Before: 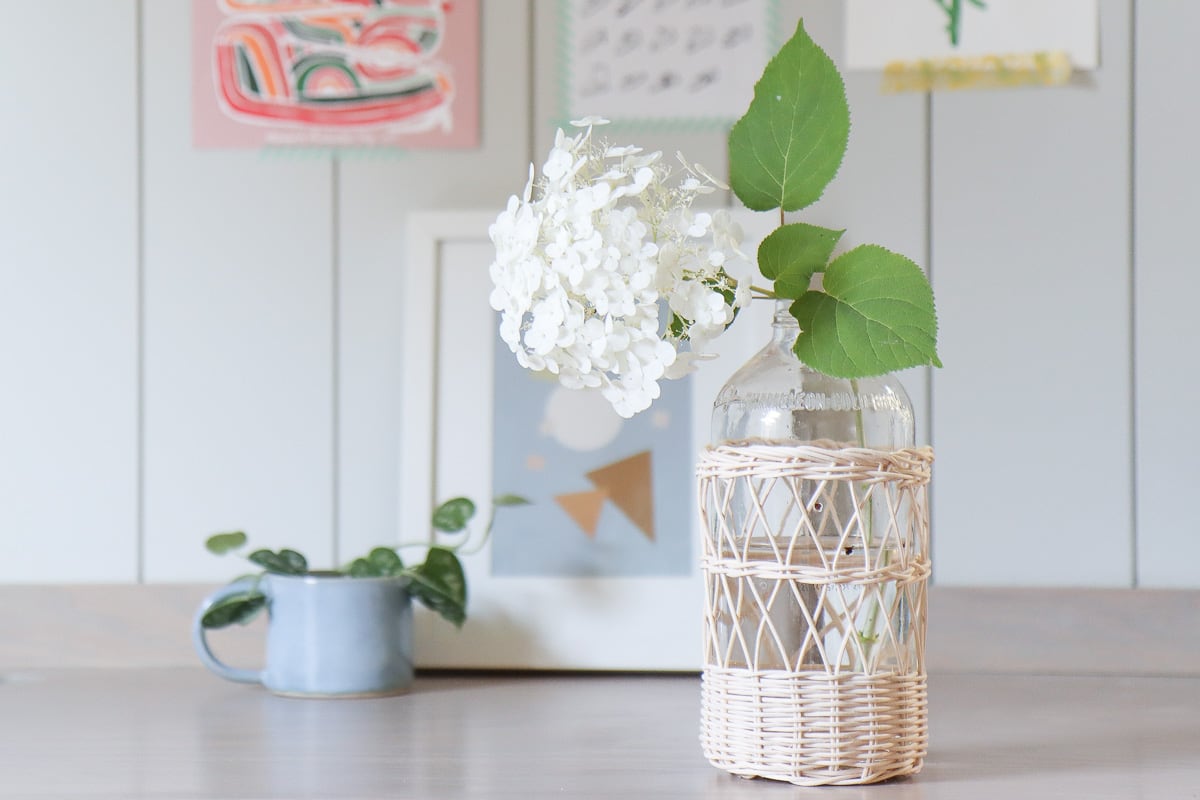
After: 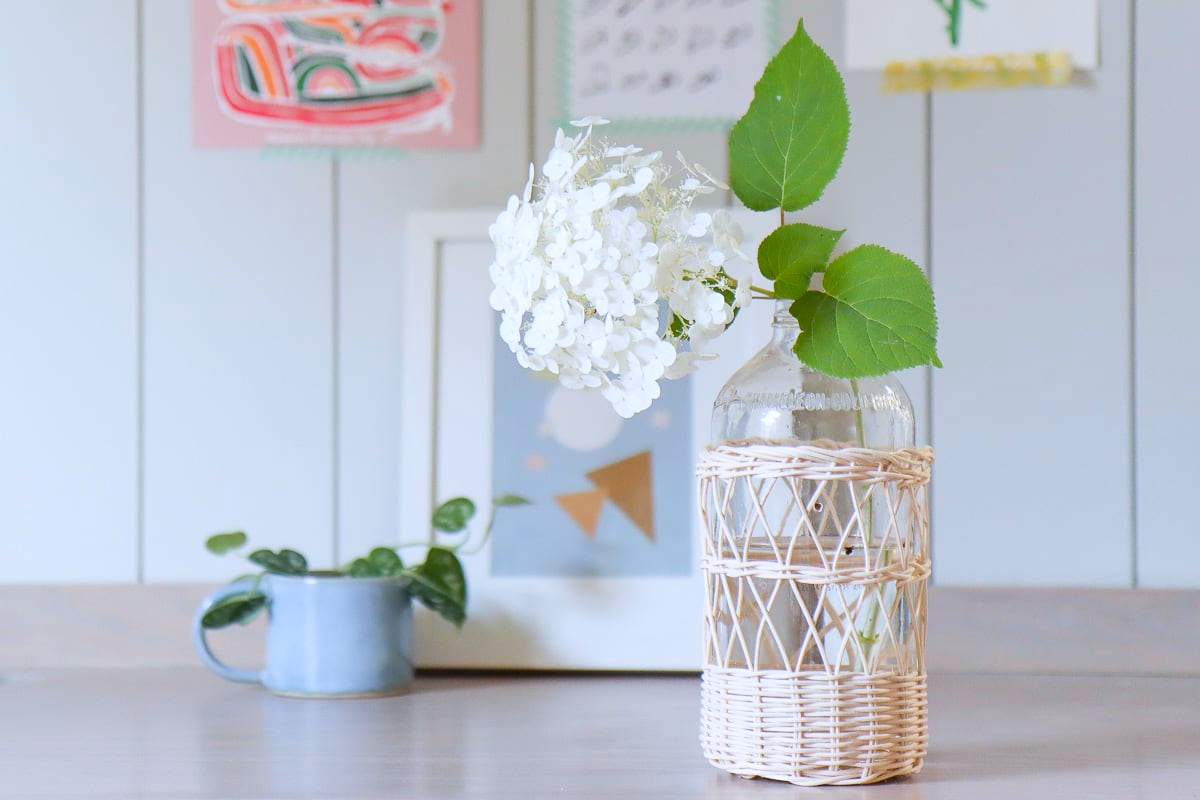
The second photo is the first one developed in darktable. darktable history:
white balance: red 0.983, blue 1.036
color balance rgb: perceptual saturation grading › global saturation 25%, global vibrance 20%
